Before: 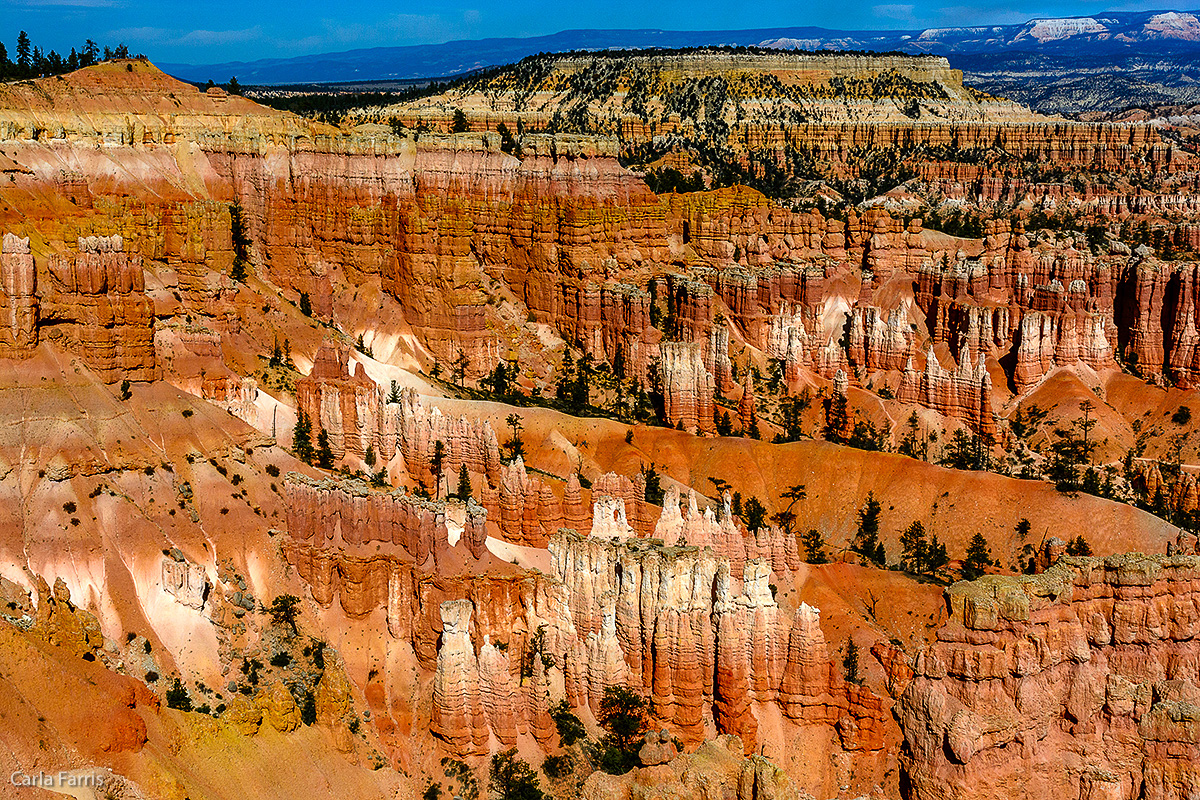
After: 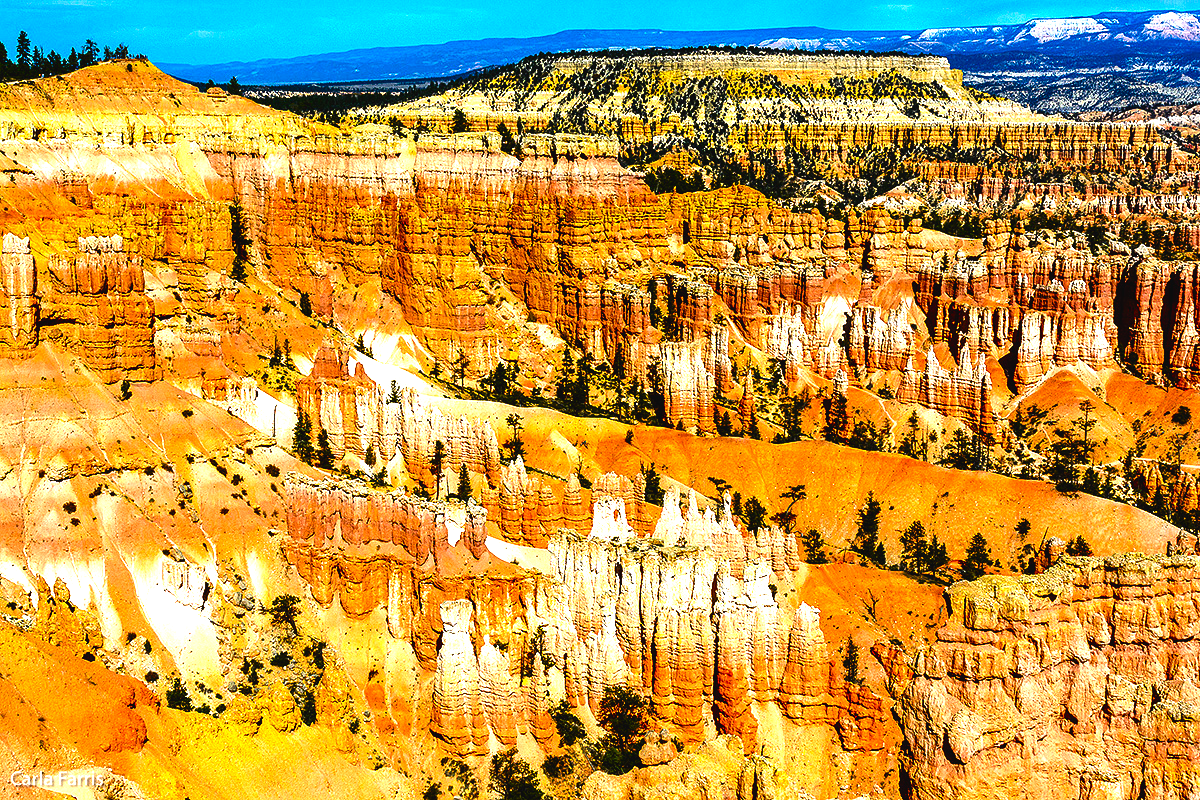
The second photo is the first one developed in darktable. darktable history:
tone curve: curves: ch0 [(0, 0.032) (0.181, 0.156) (0.751, 0.762) (1, 1)], color space Lab, independent channels, preserve colors none
exposure: exposure 1 EV, compensate highlight preservation false
color balance rgb: highlights gain › luminance 14.731%, perceptual saturation grading › global saturation 19.091%, contrast 15.23%
